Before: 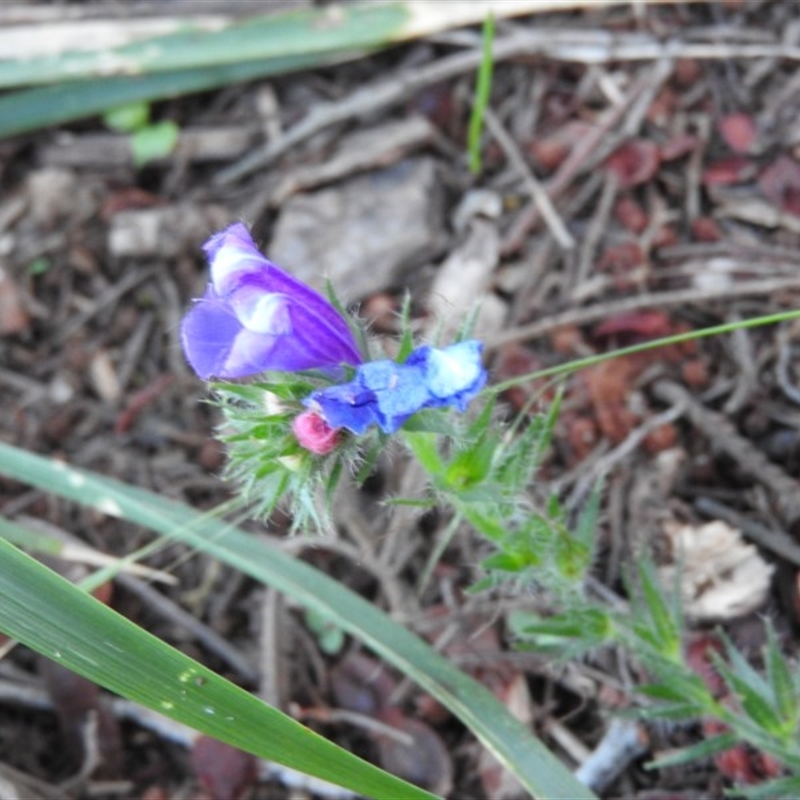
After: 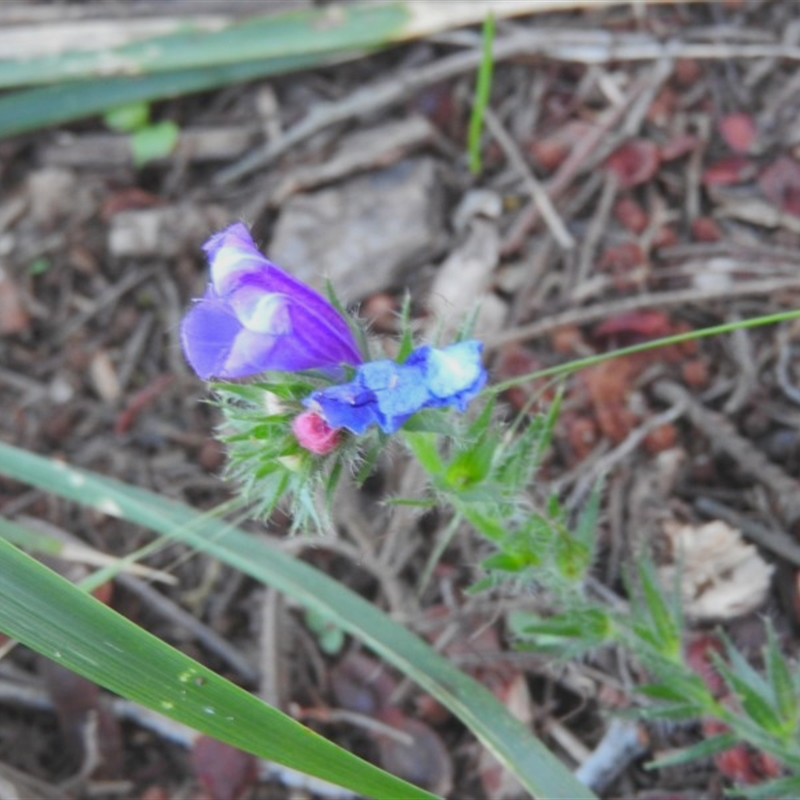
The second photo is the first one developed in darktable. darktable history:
contrast brightness saturation: contrast -0.116
shadows and highlights: on, module defaults
